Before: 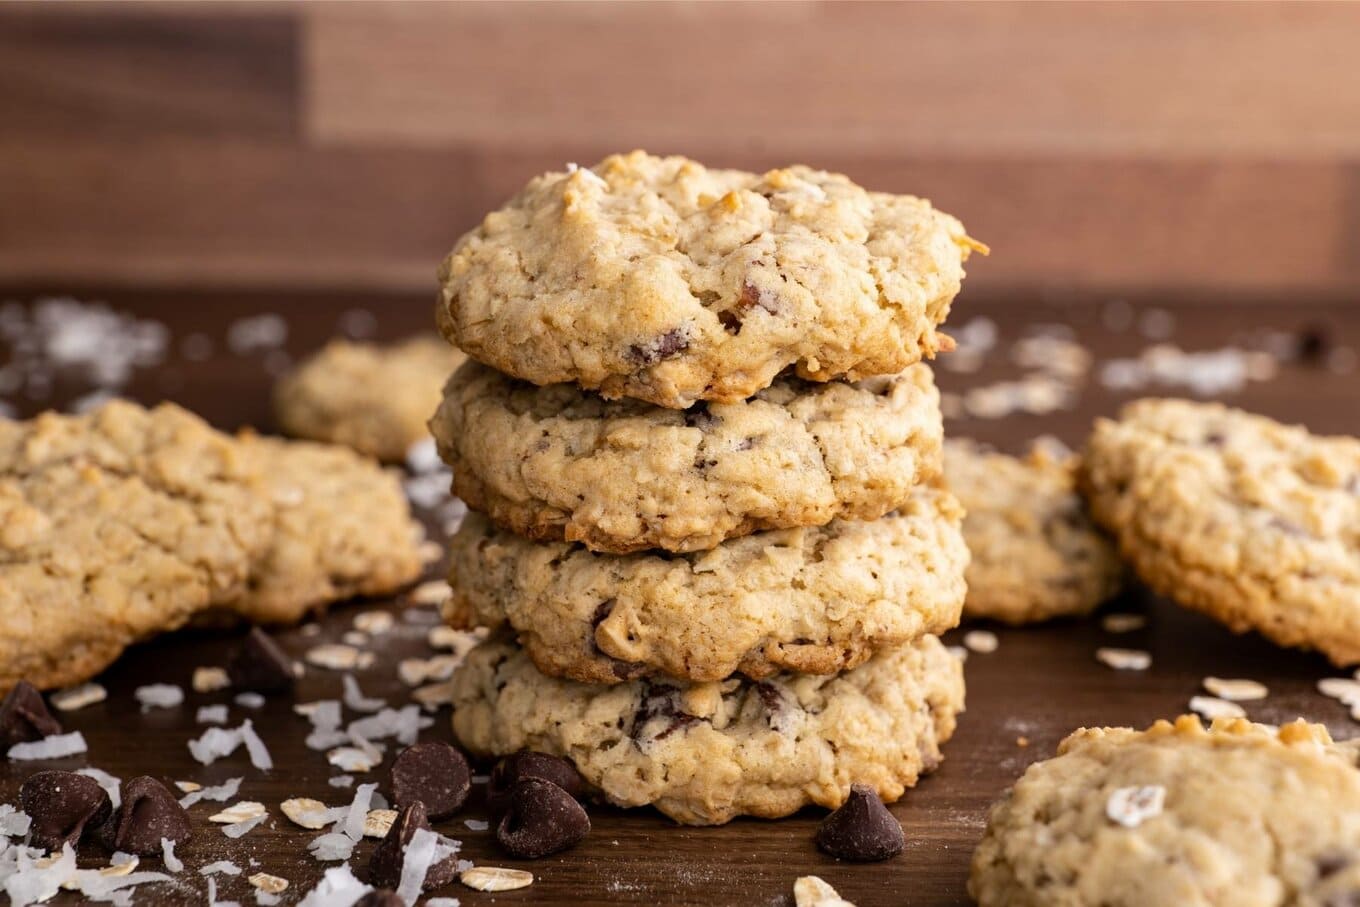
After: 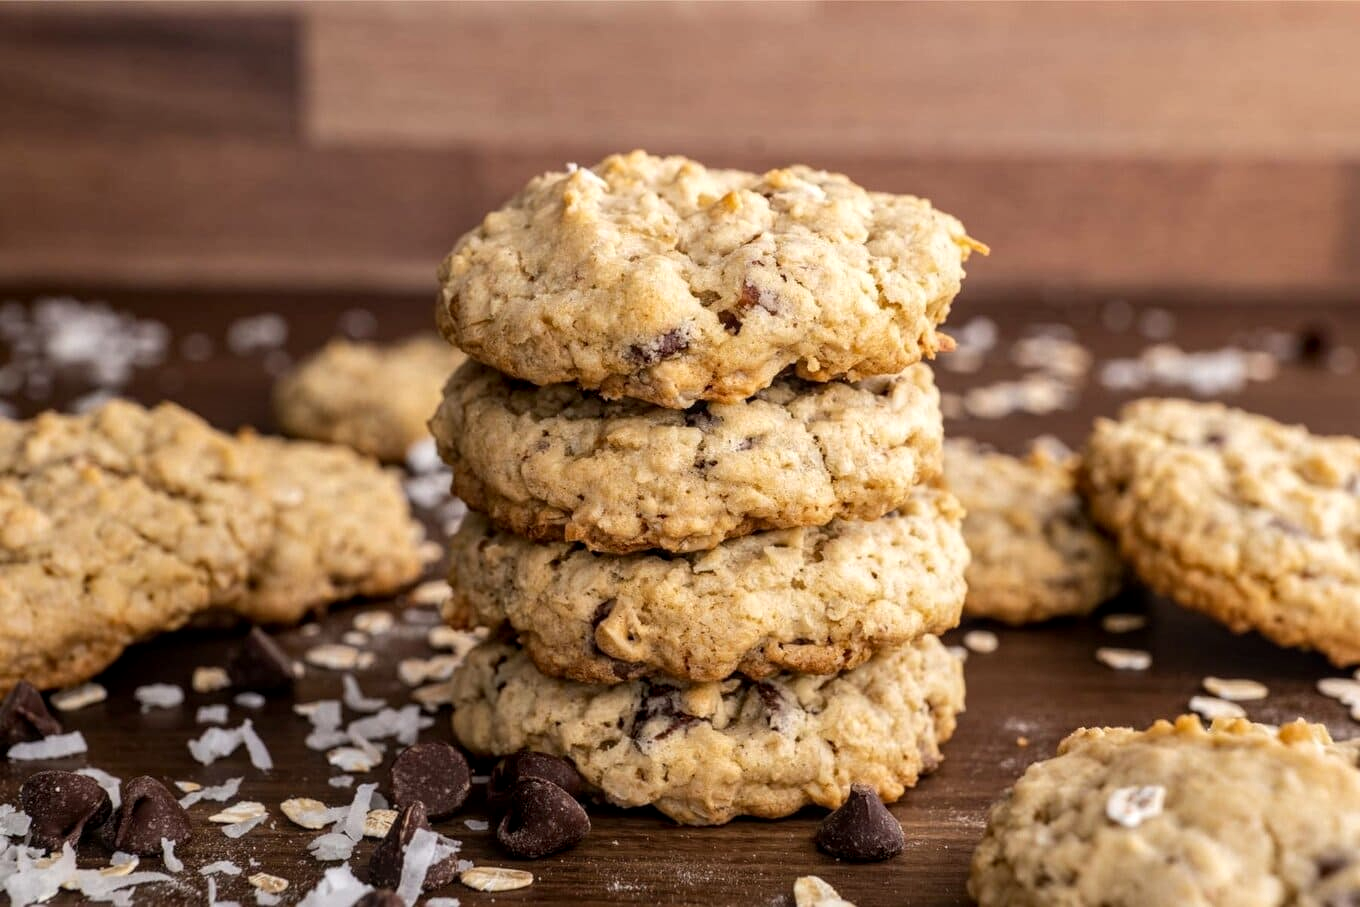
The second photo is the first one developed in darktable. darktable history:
tone equalizer: edges refinement/feathering 500, mask exposure compensation -1.57 EV, preserve details no
local contrast: highlights 55%, shadows 51%, detail 130%, midtone range 0.453
